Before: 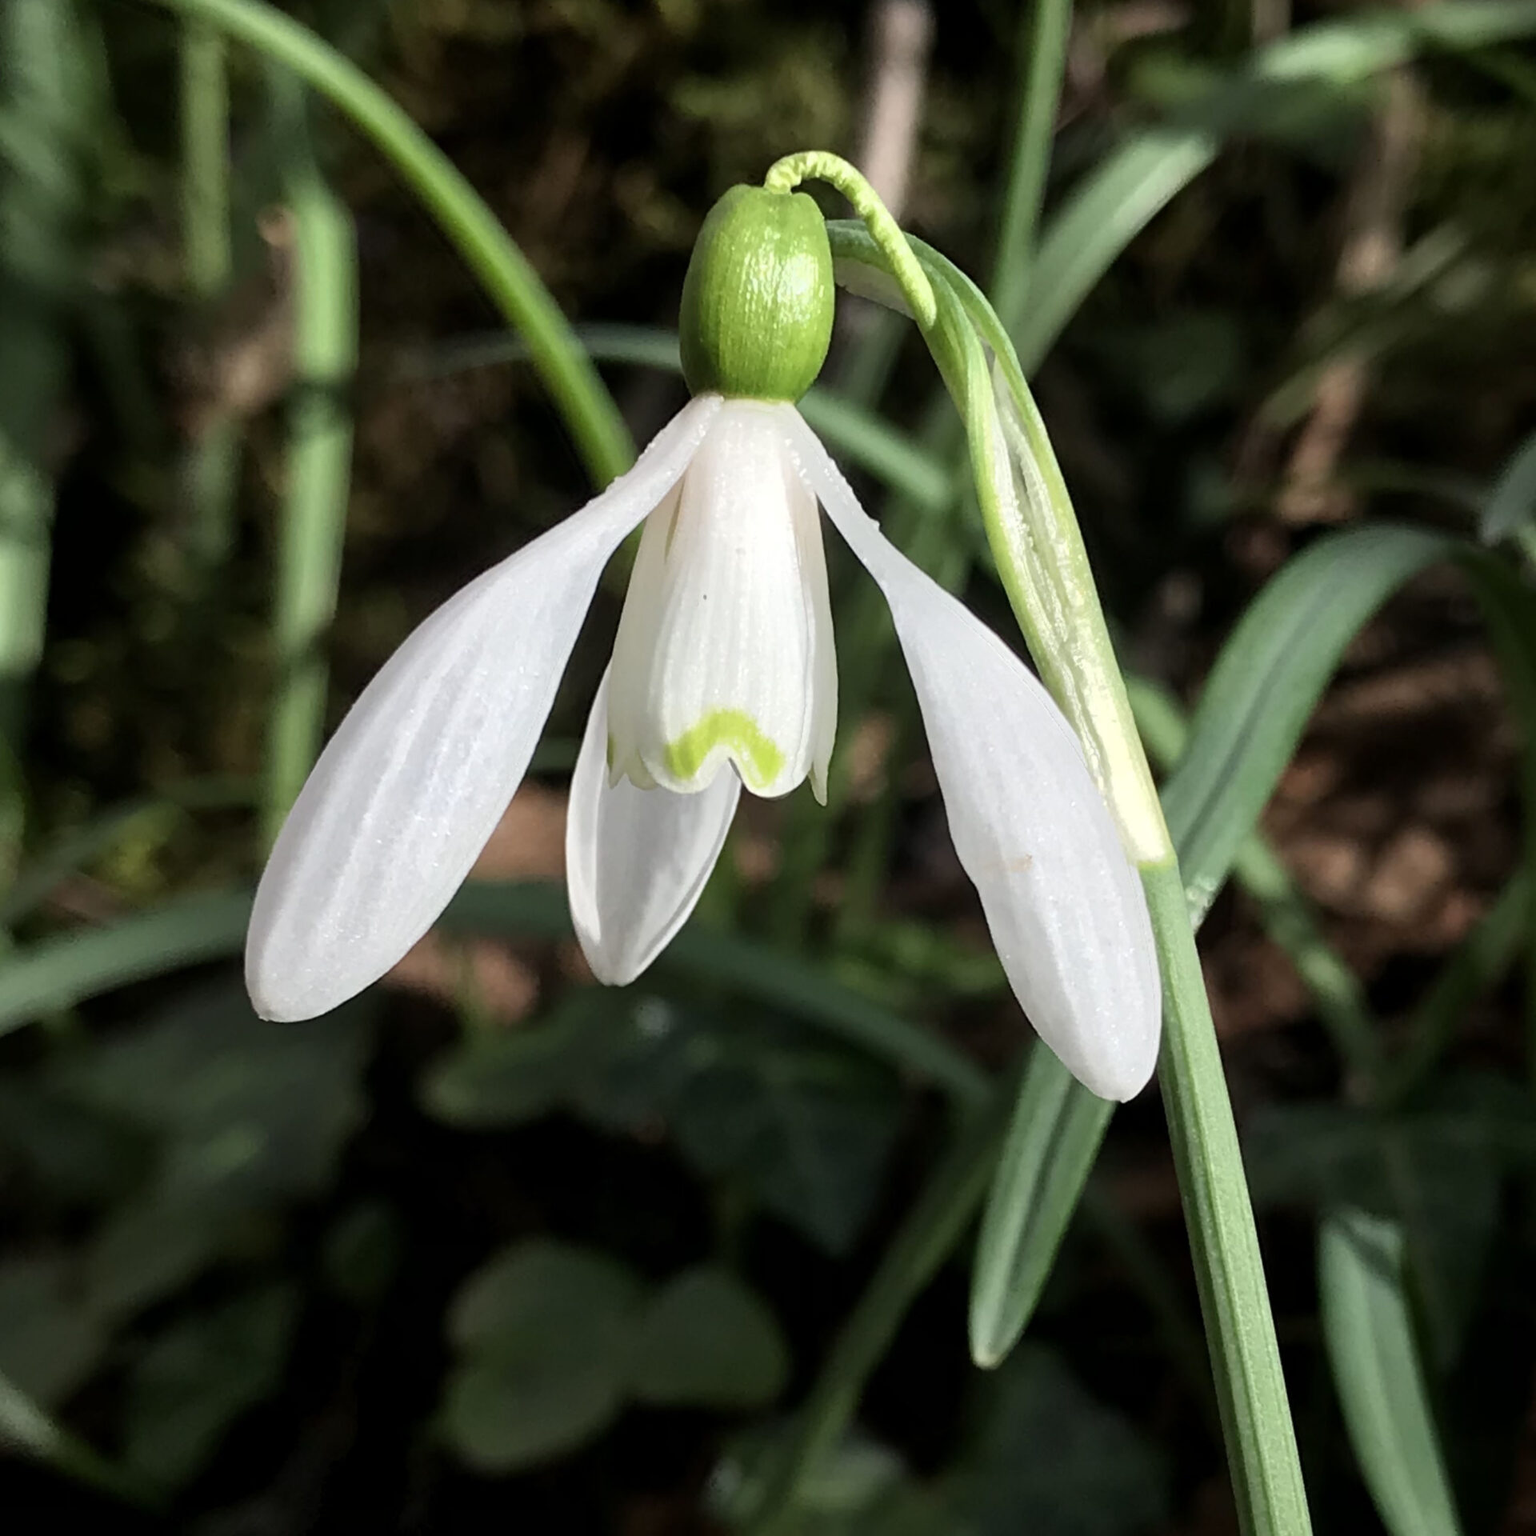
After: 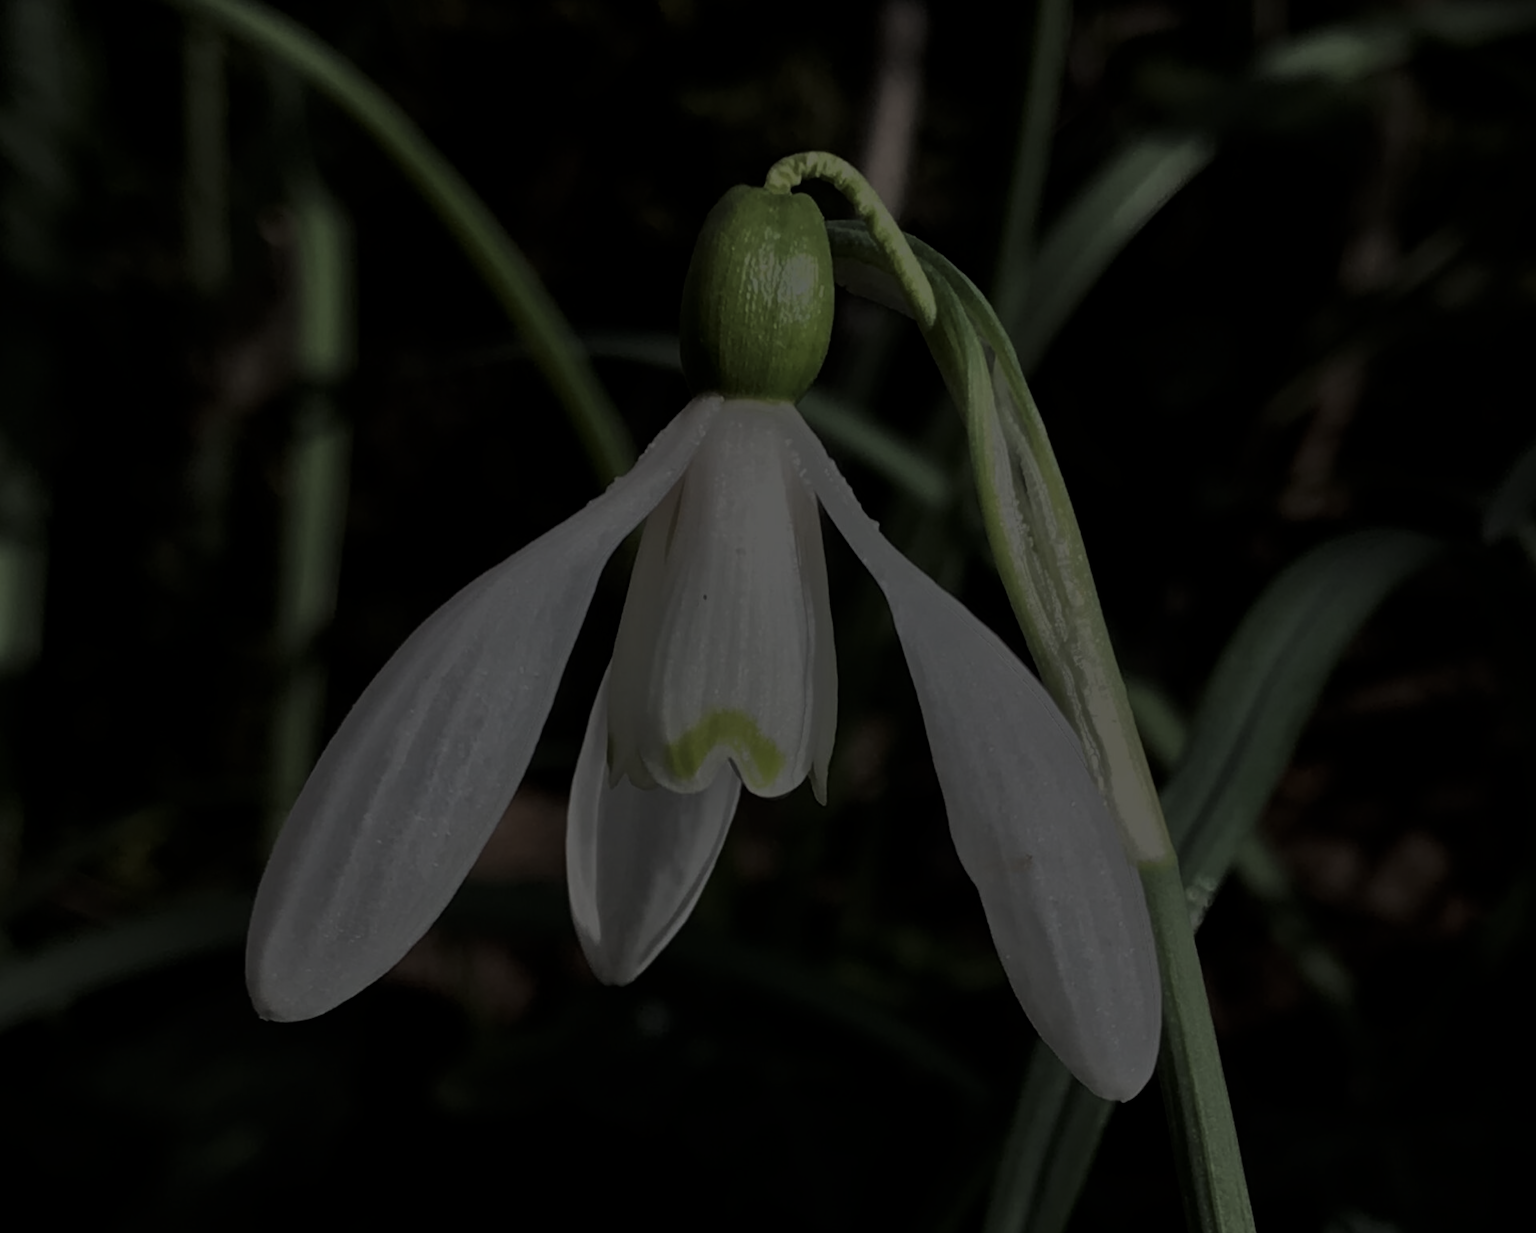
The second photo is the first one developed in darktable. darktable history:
levels: levels [0, 0.618, 1]
crop: bottom 19.644%
tone equalizer: -8 EV -2 EV, -7 EV -2 EV, -6 EV -2 EV, -5 EV -2 EV, -4 EV -2 EV, -3 EV -2 EV, -2 EV -2 EV, -1 EV -1.63 EV, +0 EV -2 EV
